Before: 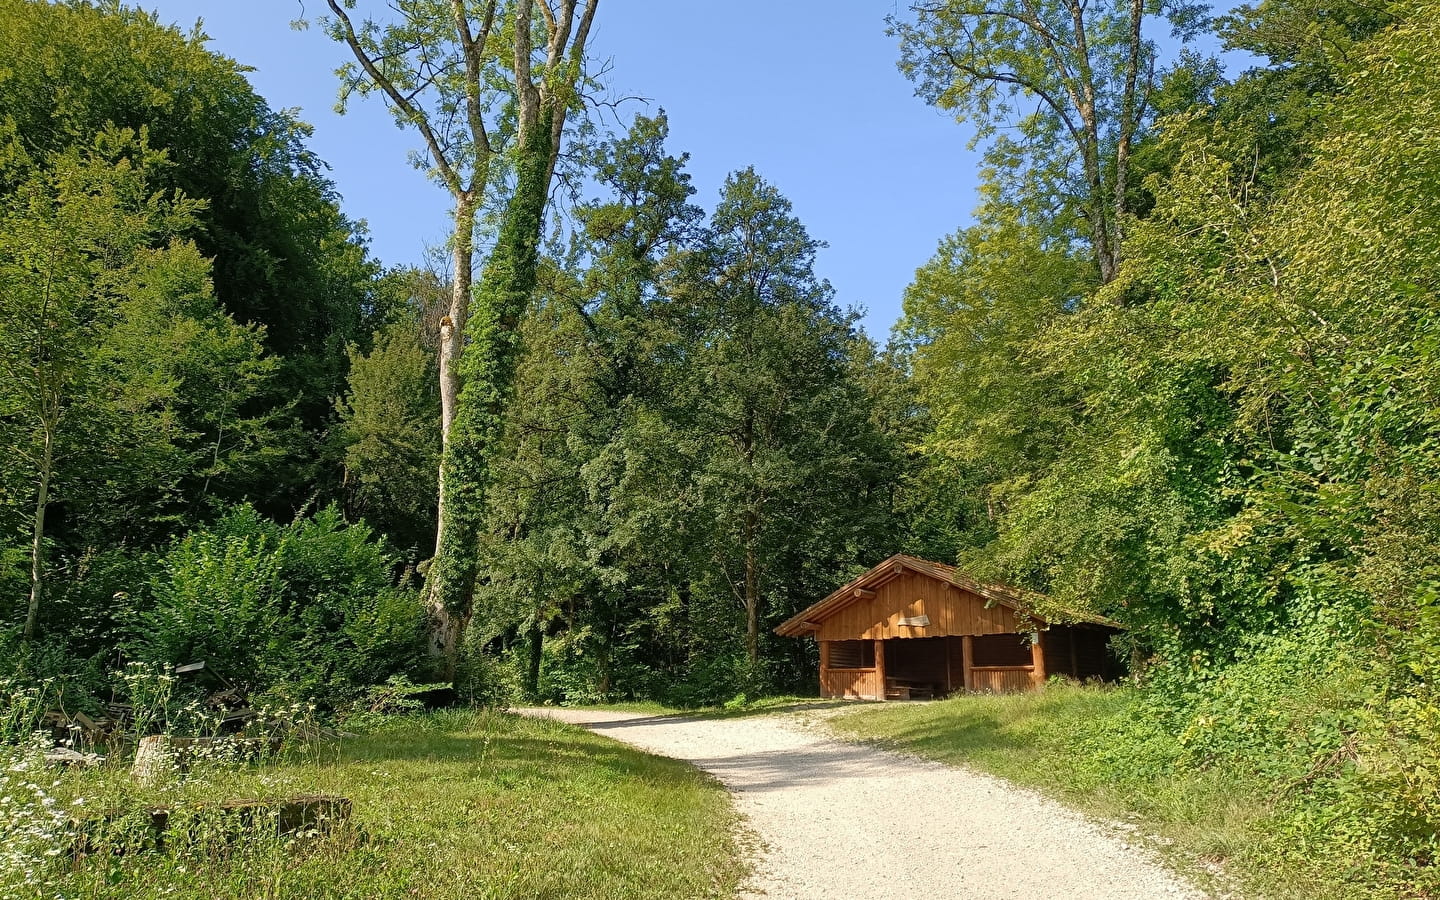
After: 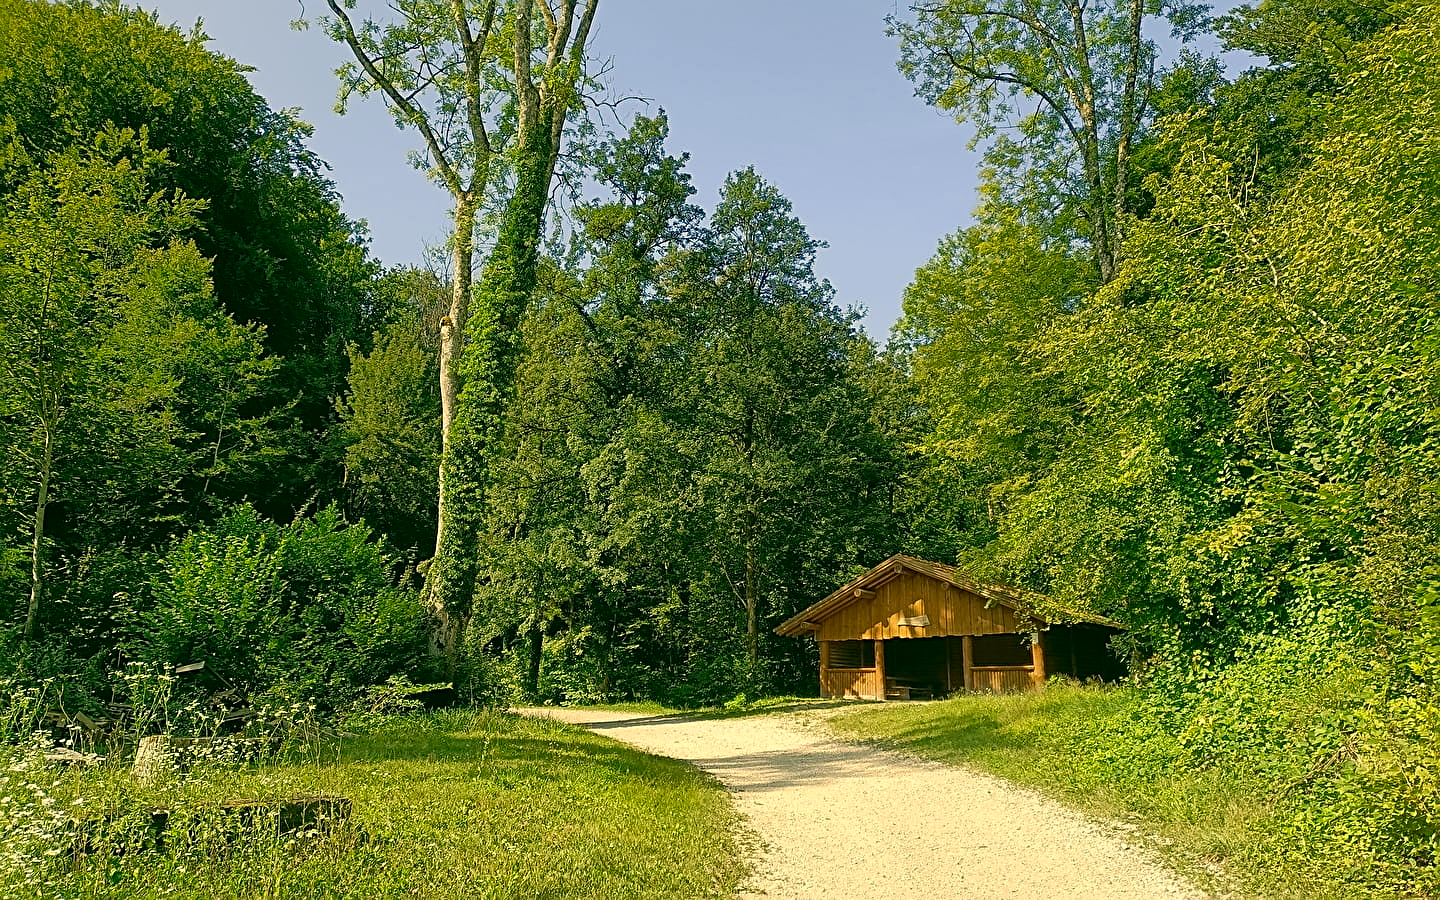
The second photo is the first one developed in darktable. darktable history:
sharpen: on, module defaults
color correction: highlights a* 5.3, highlights b* 24.26, shadows a* -15.58, shadows b* 4.02
